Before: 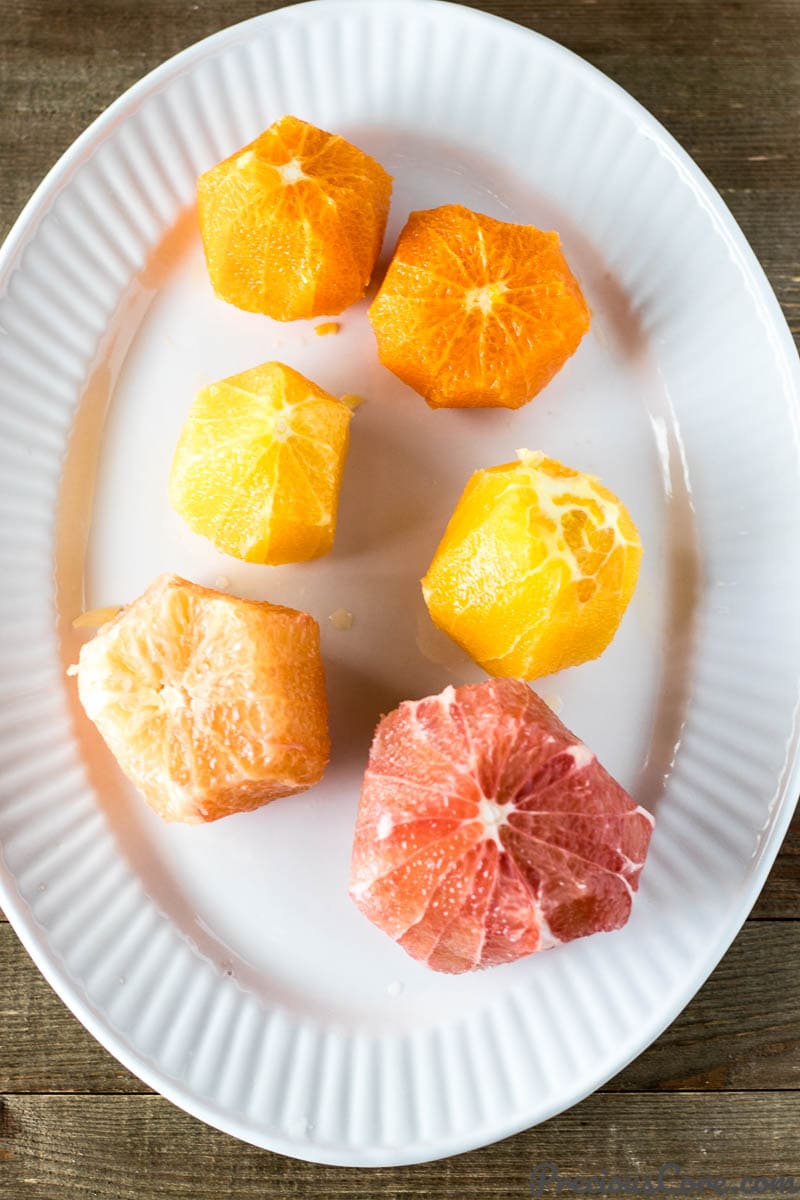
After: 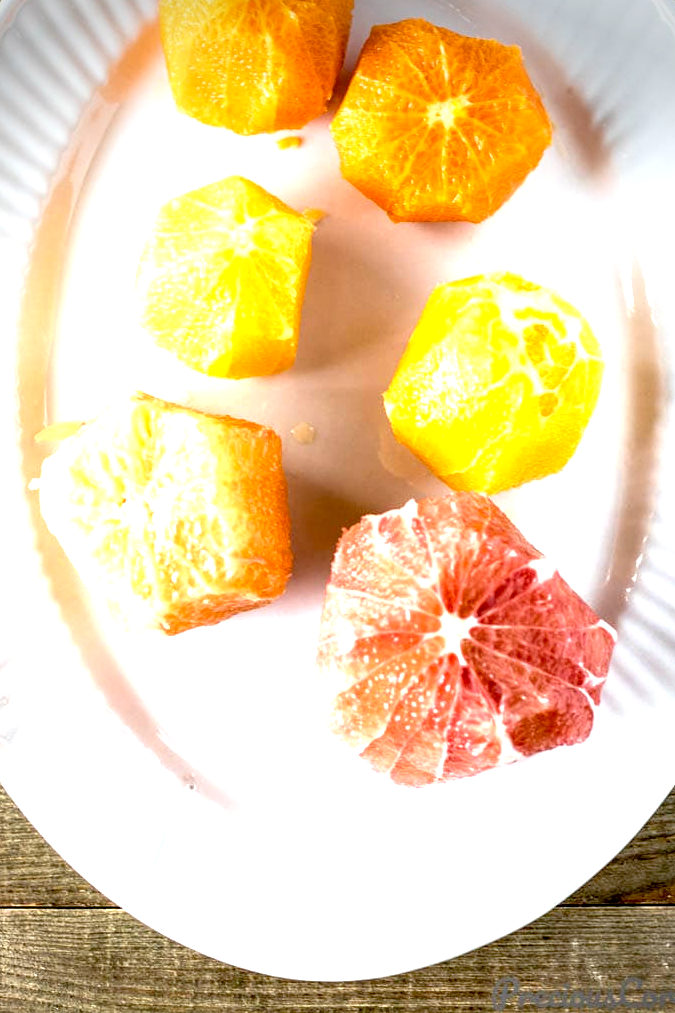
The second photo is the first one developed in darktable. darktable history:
local contrast: on, module defaults
crop and rotate: left 4.842%, top 15.51%, right 10.668%
rotate and perspective: automatic cropping original format, crop left 0, crop top 0
vignetting: brightness -0.629, saturation -0.007, center (-0.028, 0.239)
exposure: black level correction 0.01, exposure 1 EV, compensate highlight preservation false
